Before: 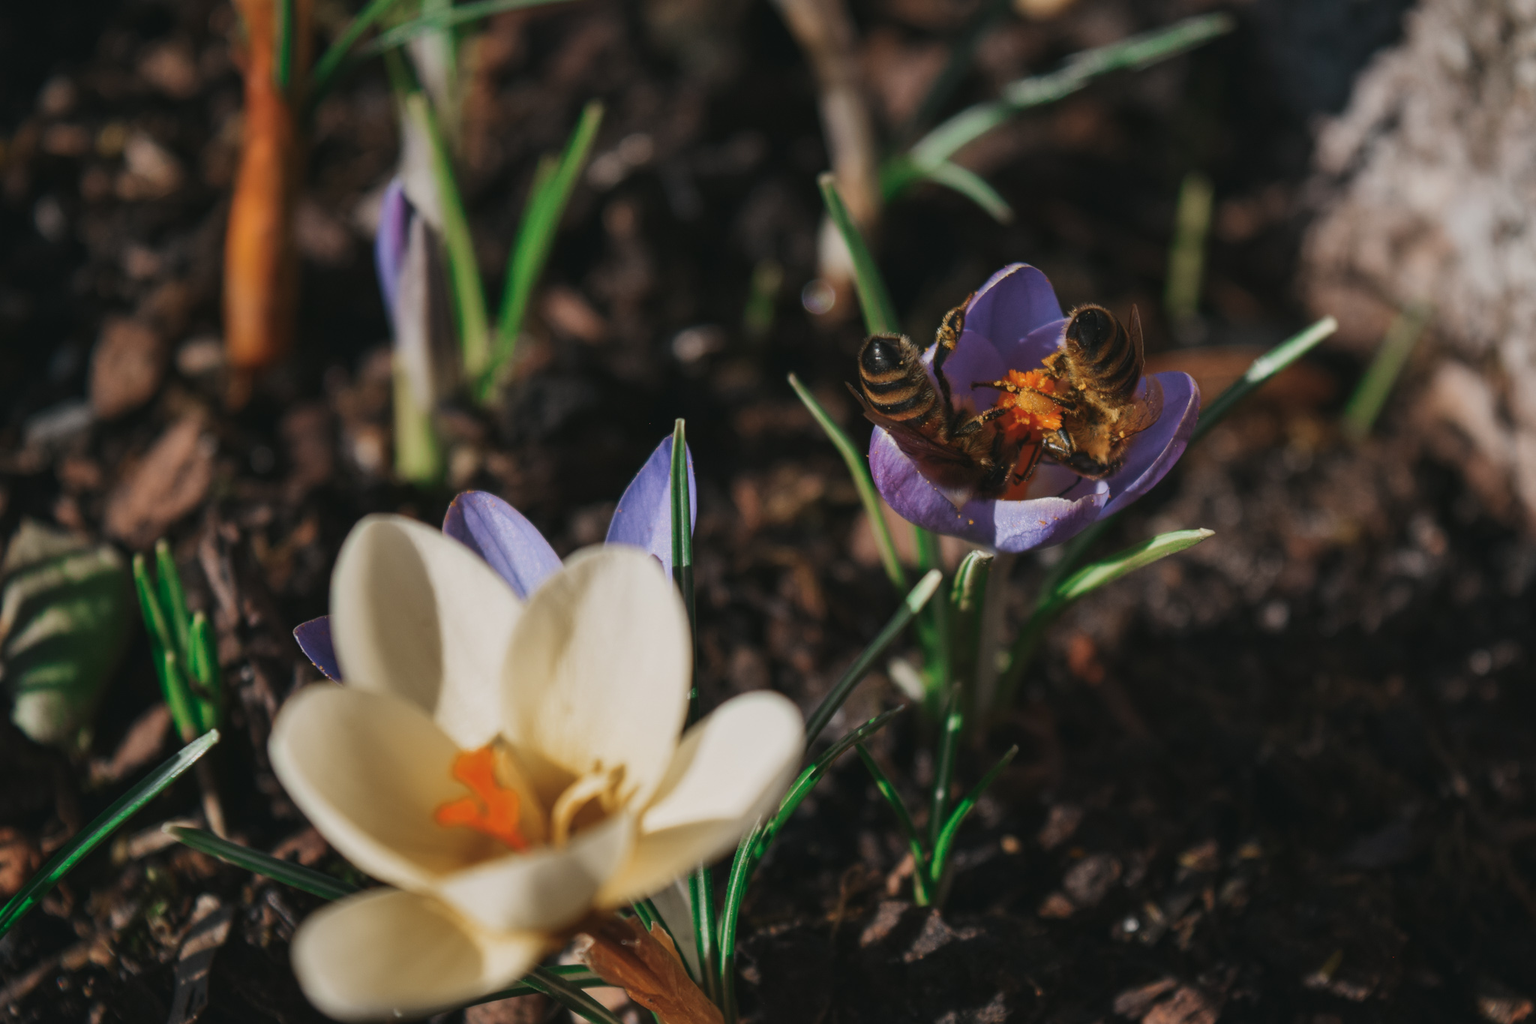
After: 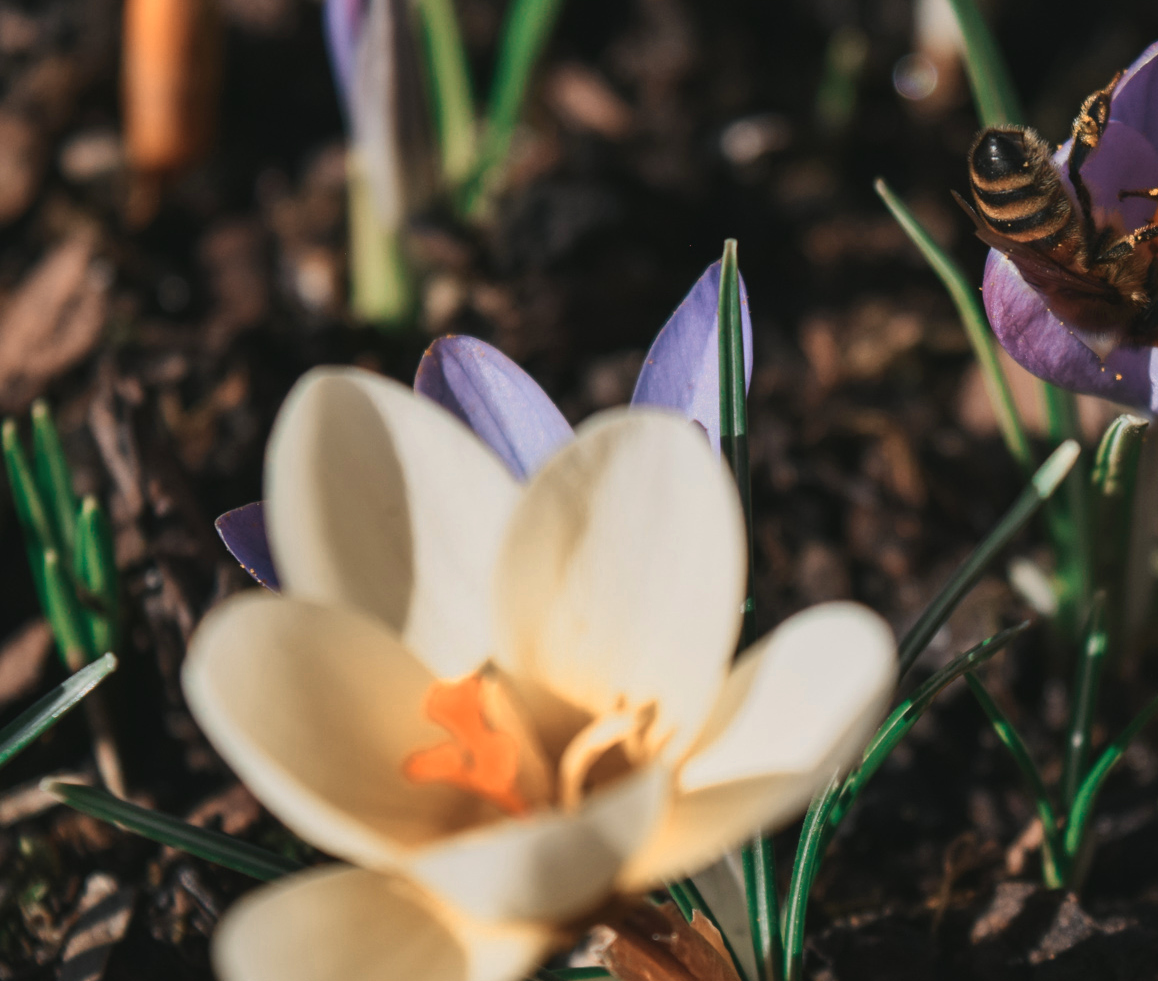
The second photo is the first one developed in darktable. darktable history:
color zones: curves: ch0 [(0.018, 0.548) (0.197, 0.654) (0.425, 0.447) (0.605, 0.658) (0.732, 0.579)]; ch1 [(0.105, 0.531) (0.224, 0.531) (0.386, 0.39) (0.618, 0.456) (0.732, 0.456) (0.956, 0.421)]; ch2 [(0.039, 0.583) (0.215, 0.465) (0.399, 0.544) (0.465, 0.548) (0.614, 0.447) (0.724, 0.43) (0.882, 0.623) (0.956, 0.632)]
crop: left 8.631%, top 23.412%, right 34.81%, bottom 4.715%
